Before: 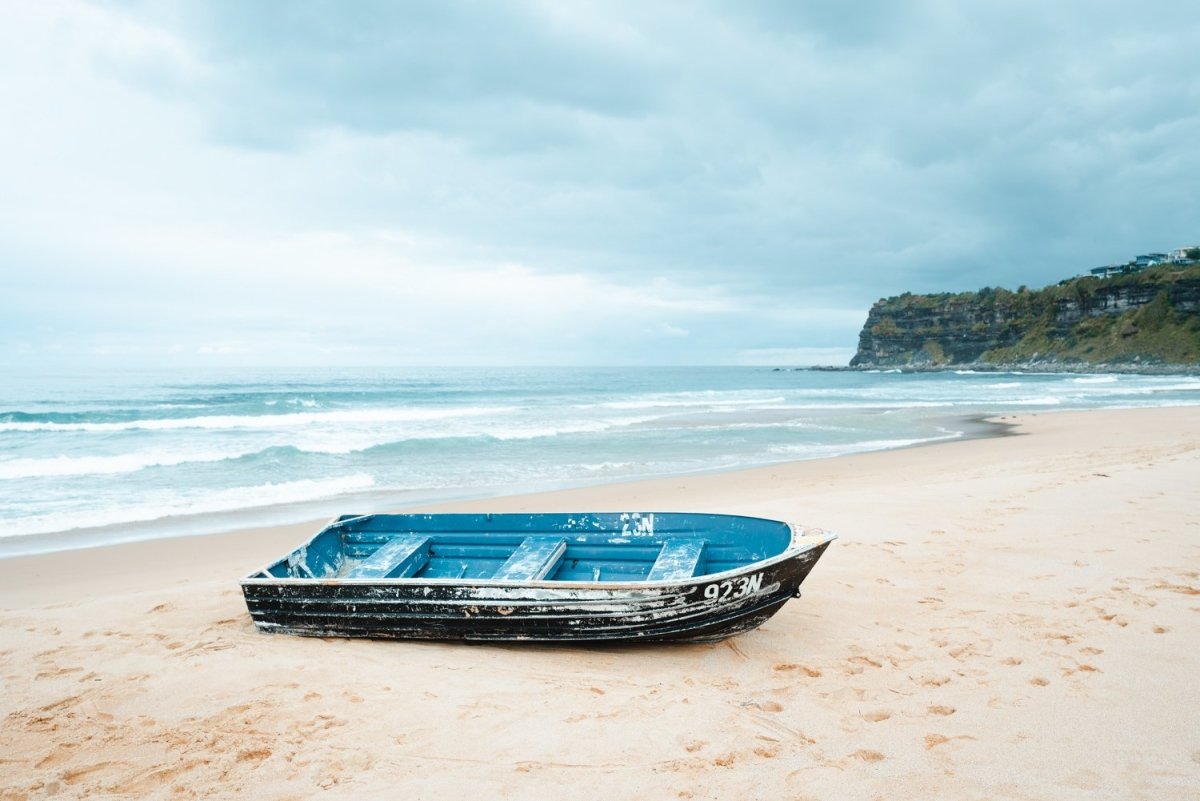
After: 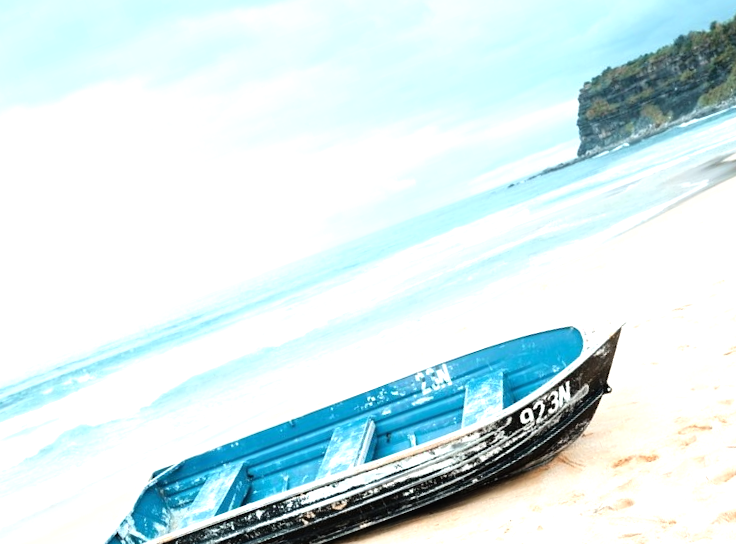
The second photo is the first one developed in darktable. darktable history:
crop and rotate: angle 20.18°, left 6.933%, right 3.692%, bottom 1.154%
tone equalizer: -8 EV -0.785 EV, -7 EV -0.68 EV, -6 EV -0.63 EV, -5 EV -0.377 EV, -3 EV 0.399 EV, -2 EV 0.6 EV, -1 EV 0.681 EV, +0 EV 0.725 EV
